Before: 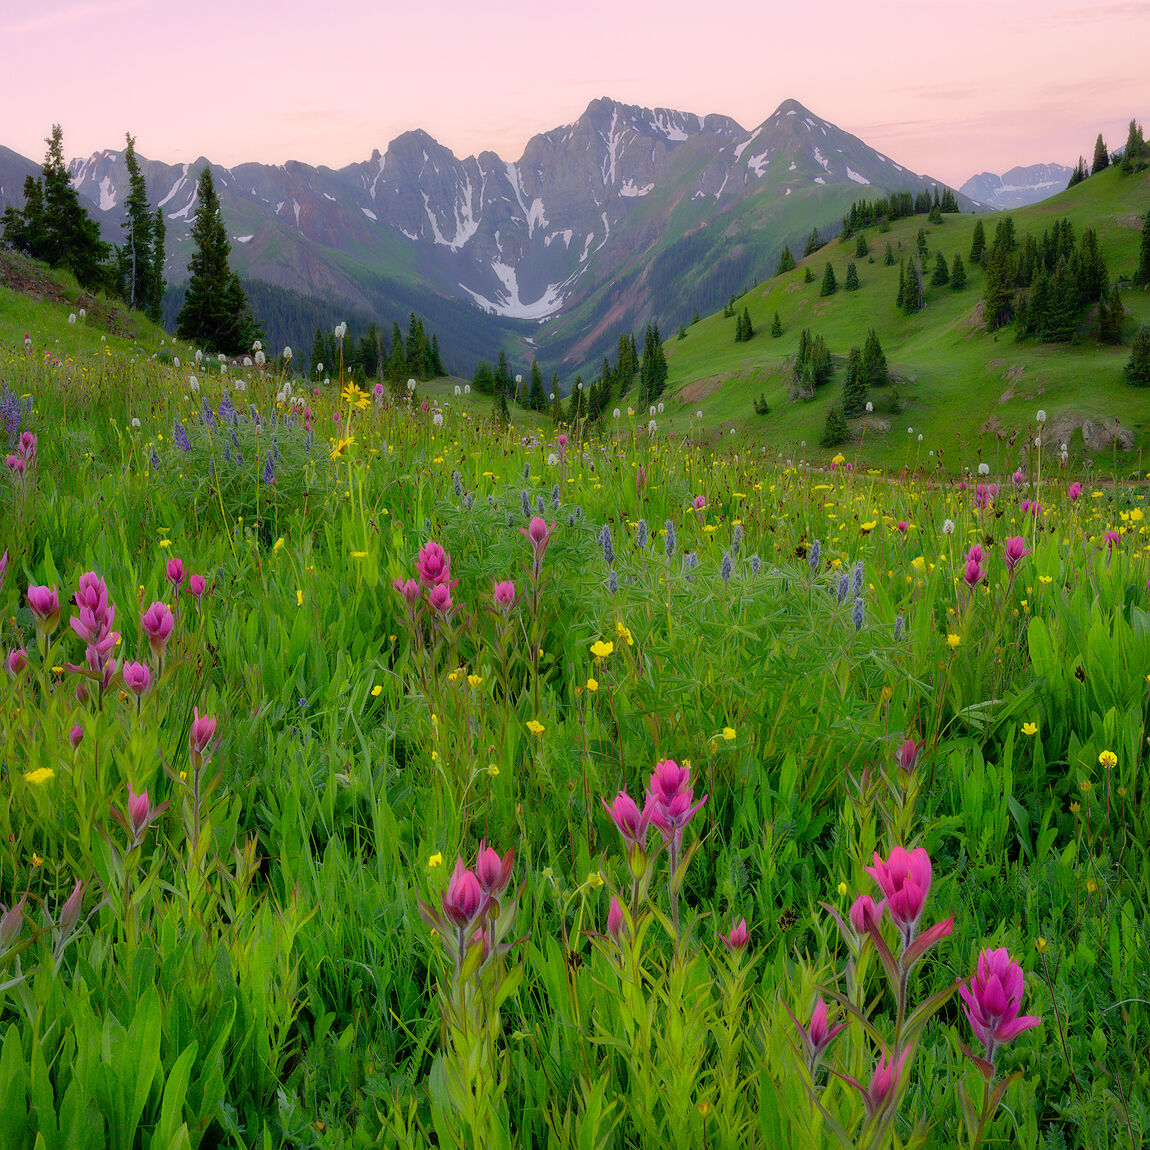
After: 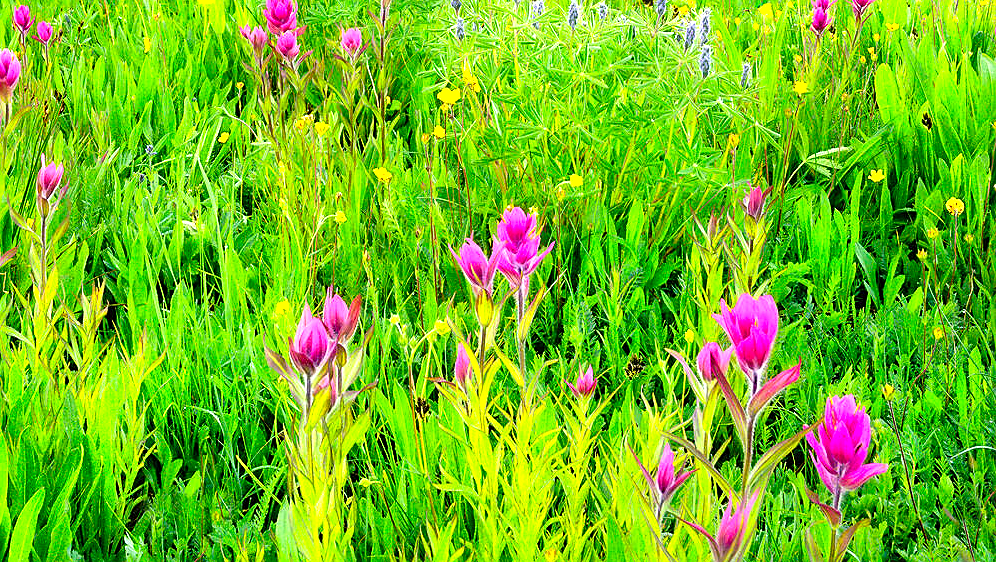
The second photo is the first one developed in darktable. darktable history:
sharpen: on, module defaults
levels: levels [0, 0.281, 0.562]
shadows and highlights: shadows 37.27, highlights -28.18, soften with gaussian
crop and rotate: left 13.306%, top 48.129%, bottom 2.928%
